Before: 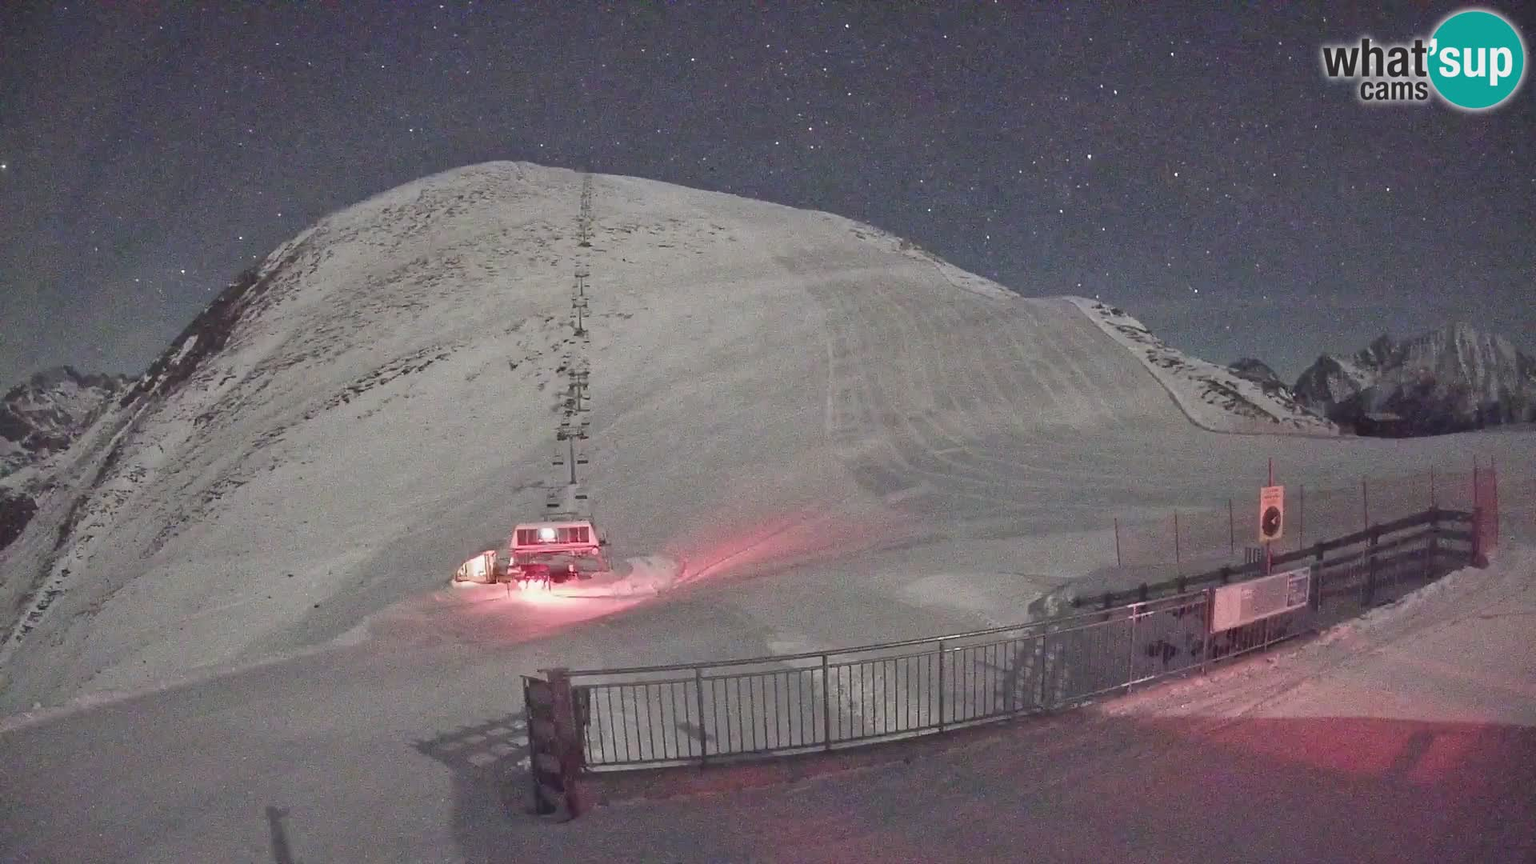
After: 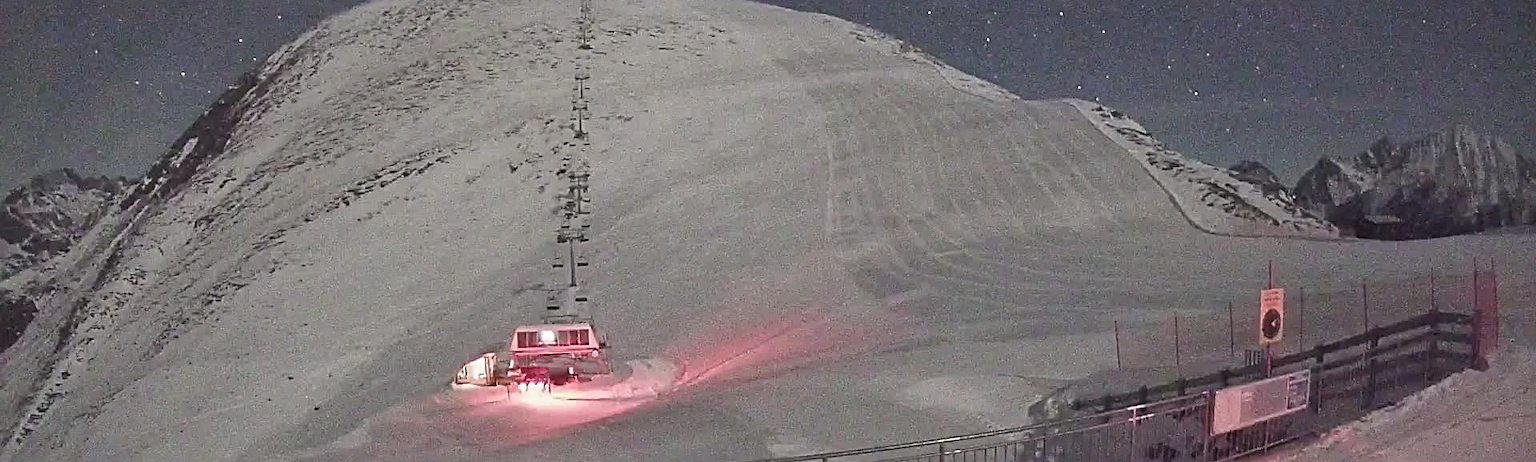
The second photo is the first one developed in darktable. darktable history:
sharpen: radius 2.676, amount 0.669
crop and rotate: top 23.043%, bottom 23.437%
levels: levels [0.026, 0.507, 0.987]
